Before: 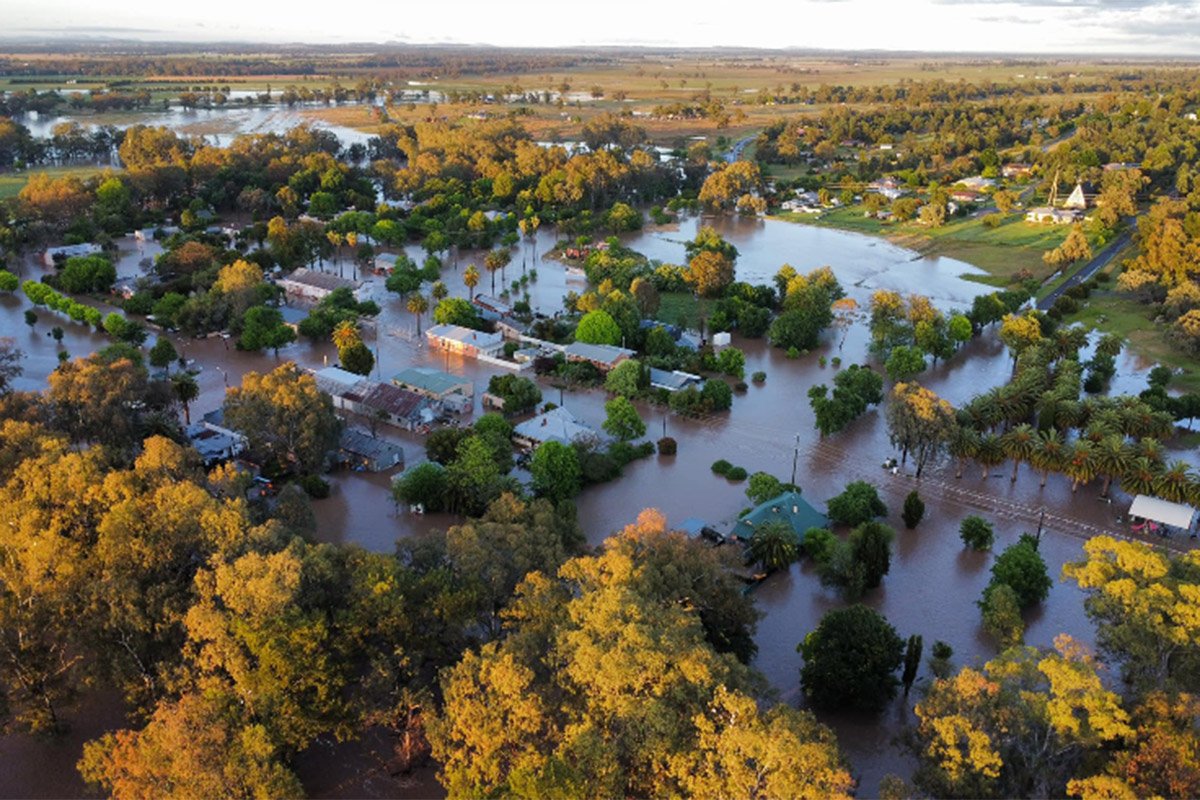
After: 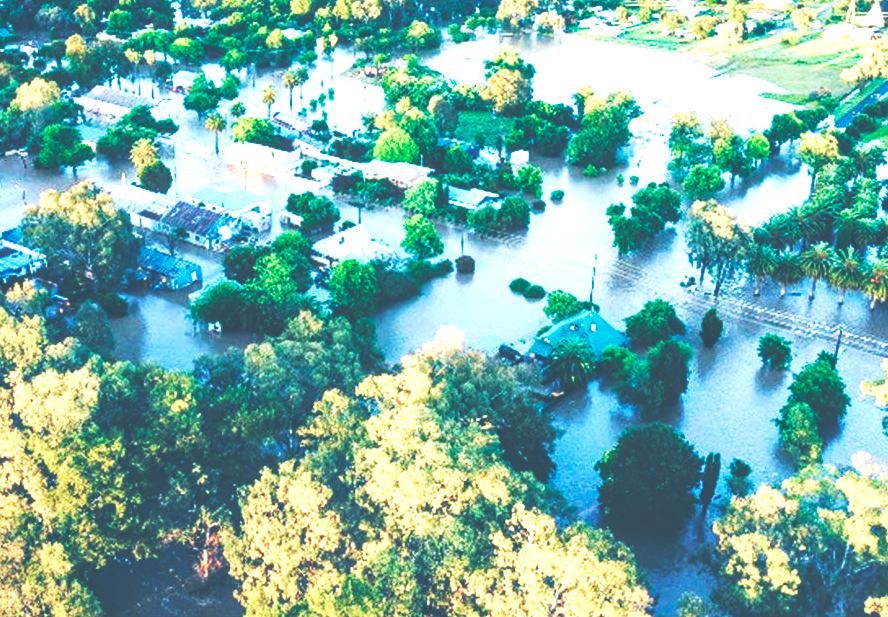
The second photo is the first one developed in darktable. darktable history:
exposure: black level correction -0.071, exposure 0.5 EV, compensate highlight preservation false
color balance rgb: shadows lift › luminance -7.7%, shadows lift › chroma 2.13%, shadows lift › hue 200.79°, power › luminance -7.77%, power › chroma 2.27%, power › hue 220.69°, highlights gain › luminance 15.15%, highlights gain › chroma 4%, highlights gain › hue 209.35°, global offset › luminance -0.21%, global offset › chroma 0.27%, perceptual saturation grading › global saturation 24.42%, perceptual saturation grading › highlights -24.42%, perceptual saturation grading › mid-tones 24.42%, perceptual saturation grading › shadows 40%, perceptual brilliance grading › global brilliance -5%, perceptual brilliance grading › highlights 24.42%, perceptual brilliance grading › mid-tones 7%, perceptual brilliance grading › shadows -5%
velvia: strength 27%
local contrast: detail 130%
base curve: curves: ch0 [(0, 0.015) (0.085, 0.116) (0.134, 0.298) (0.19, 0.545) (0.296, 0.764) (0.599, 0.982) (1, 1)], preserve colors none
crop: left 16.871%, top 22.857%, right 9.116%
color correction: saturation 0.99
rgb curve: curves: ch0 [(0, 0.186) (0.314, 0.284) (0.775, 0.708) (1, 1)], compensate middle gray true, preserve colors none
